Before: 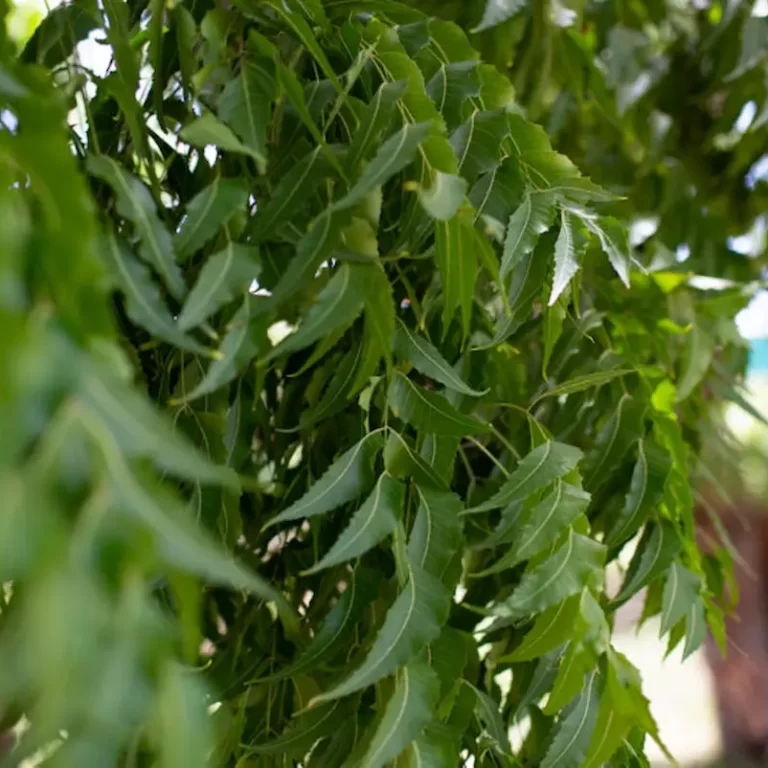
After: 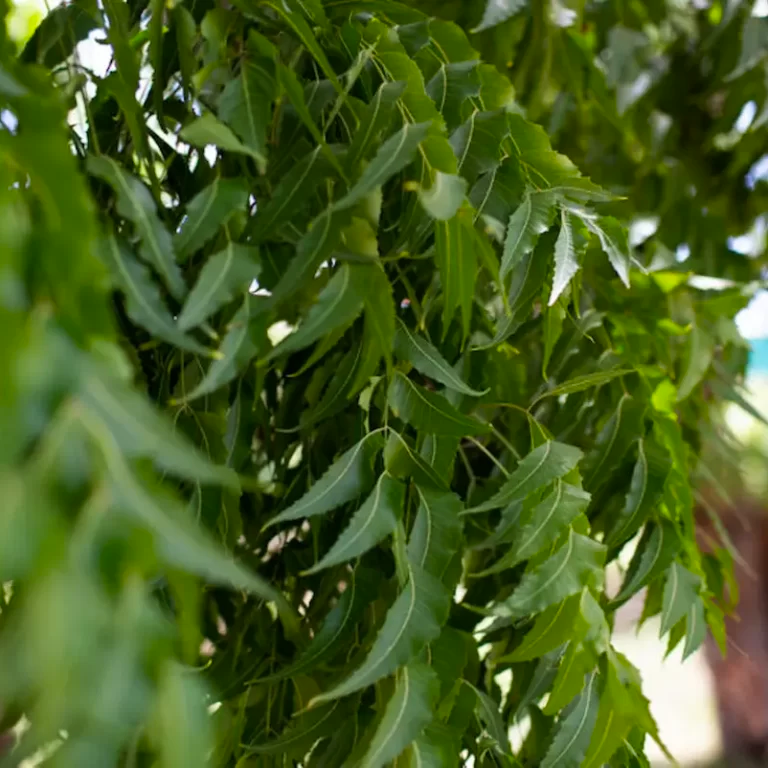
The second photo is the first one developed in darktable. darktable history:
color balance rgb: shadows lift › luminance -19.912%, perceptual saturation grading › global saturation -0.089%, perceptual saturation grading › mid-tones 11.232%, global vibrance 20%
